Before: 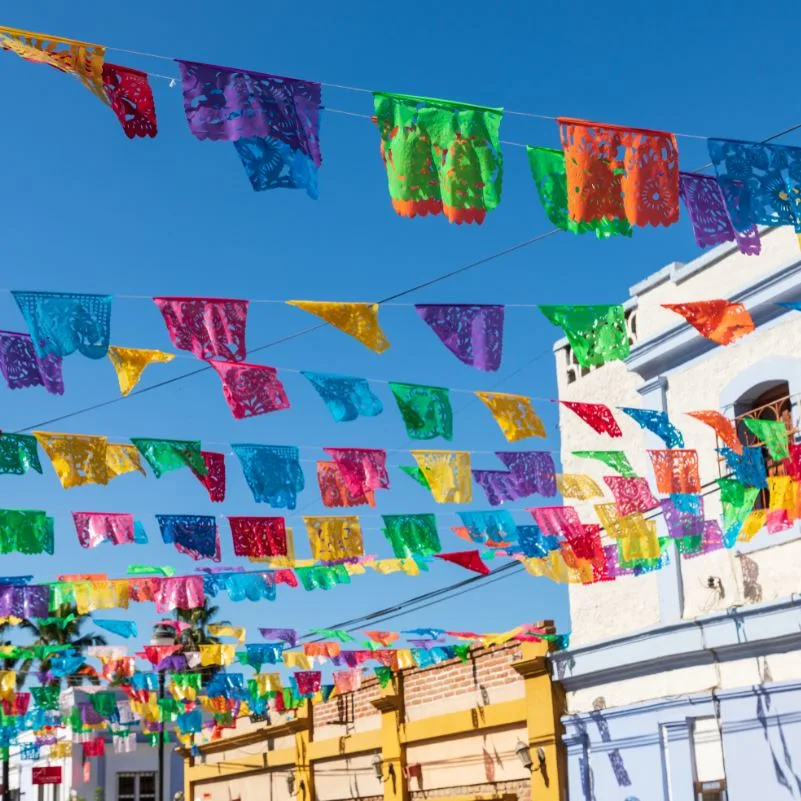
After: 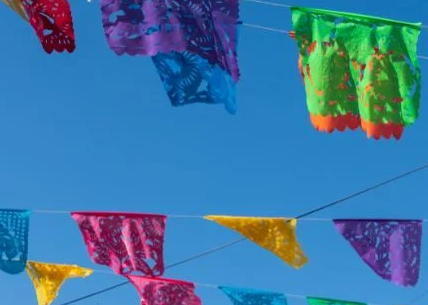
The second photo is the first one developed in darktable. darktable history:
crop: left 10.276%, top 10.671%, right 36.177%, bottom 51.211%
